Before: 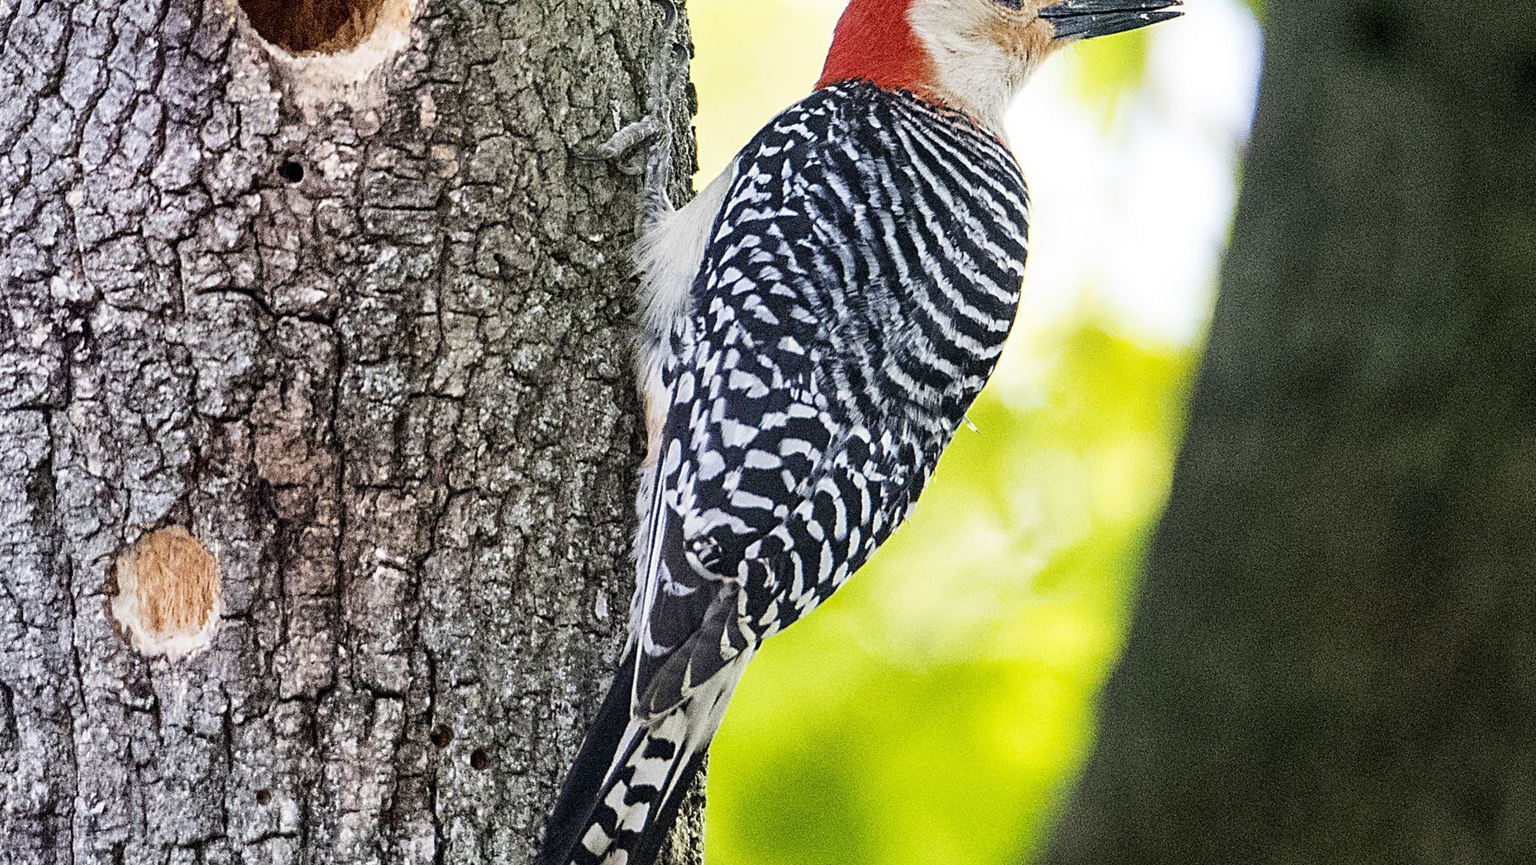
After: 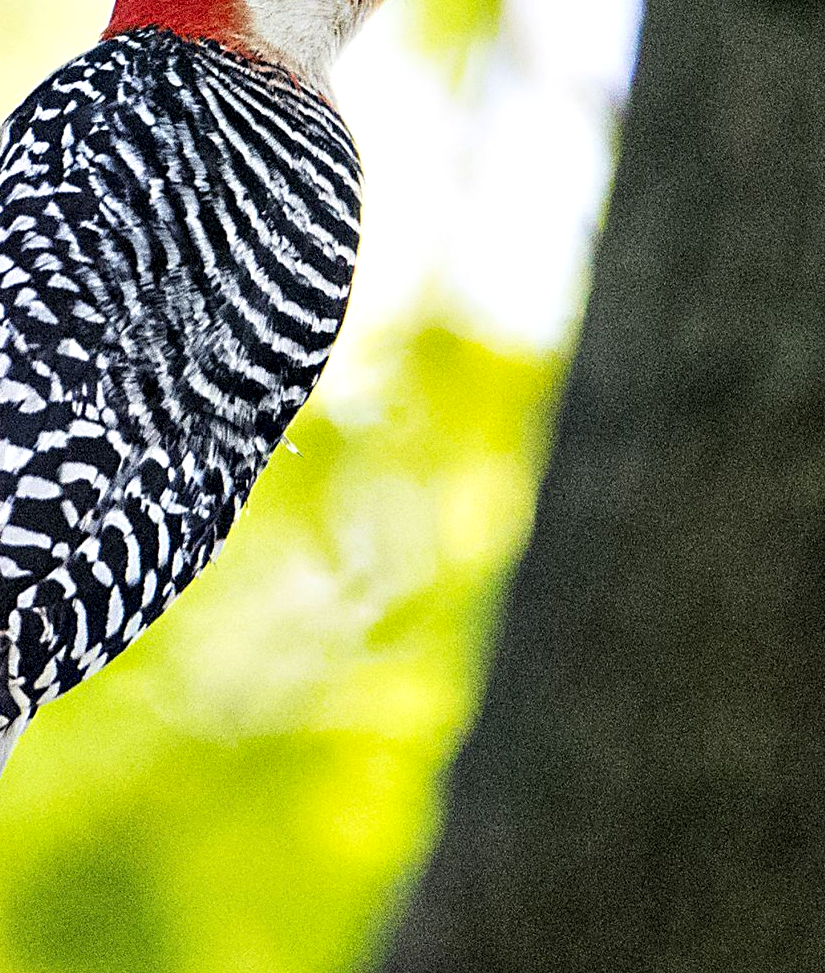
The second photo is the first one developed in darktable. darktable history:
crop: left 47.628%, top 6.643%, right 7.874%
contrast equalizer: octaves 7, y [[0.528, 0.548, 0.563, 0.562, 0.546, 0.526], [0.55 ×6], [0 ×6], [0 ×6], [0 ×6]]
grain: coarseness 0.47 ISO
